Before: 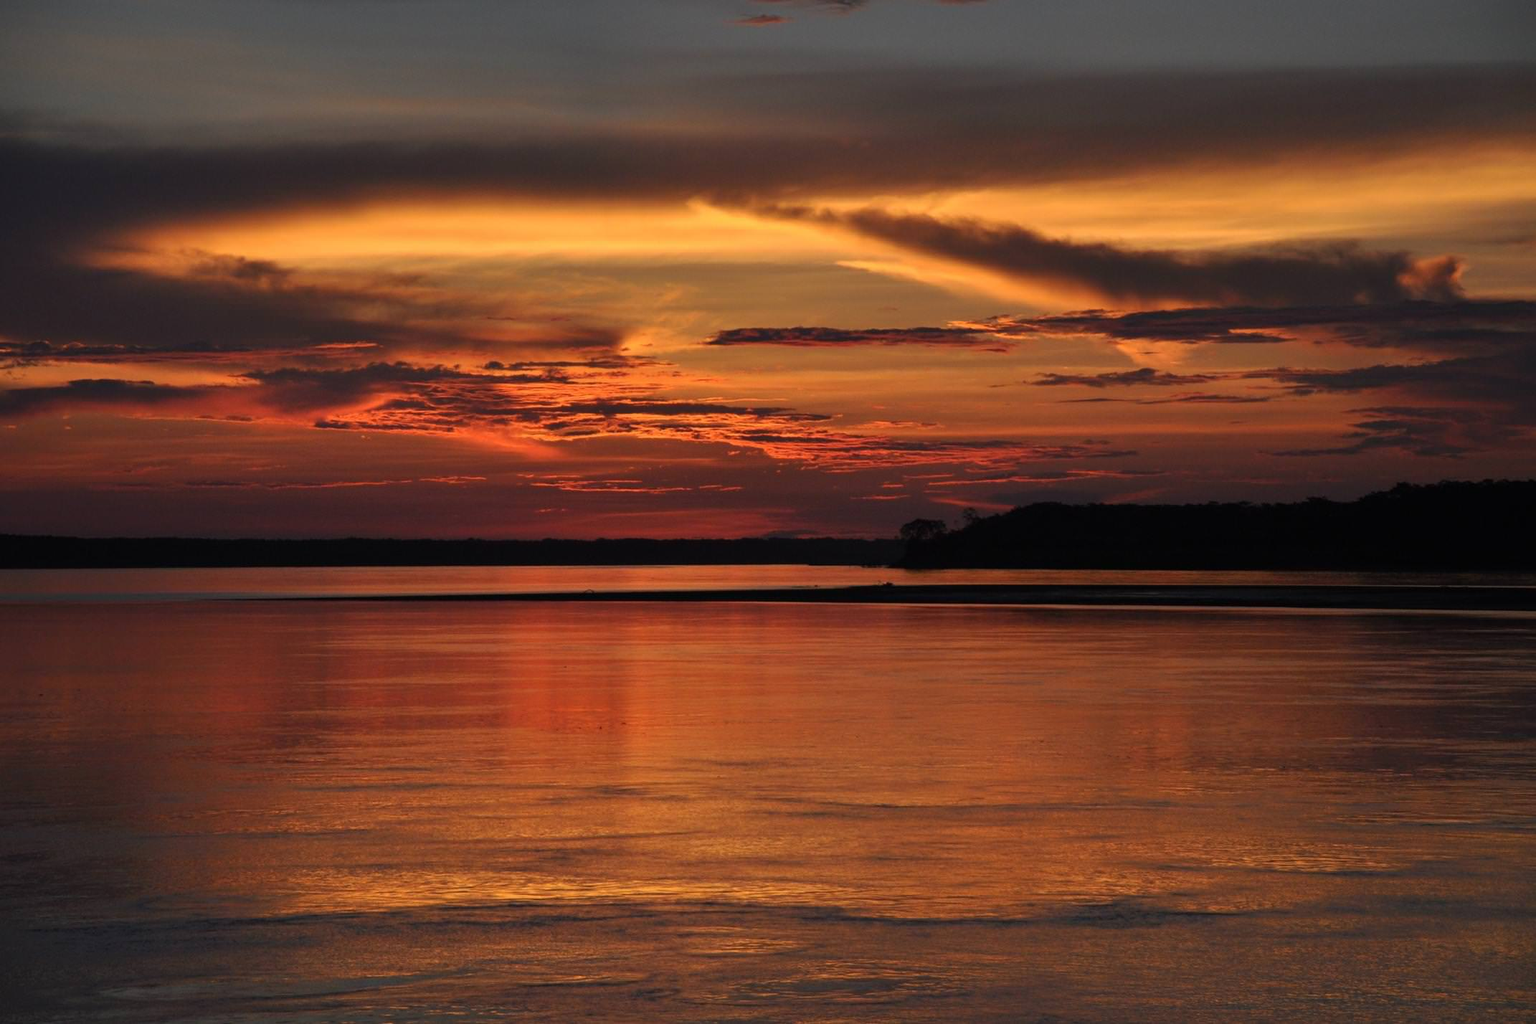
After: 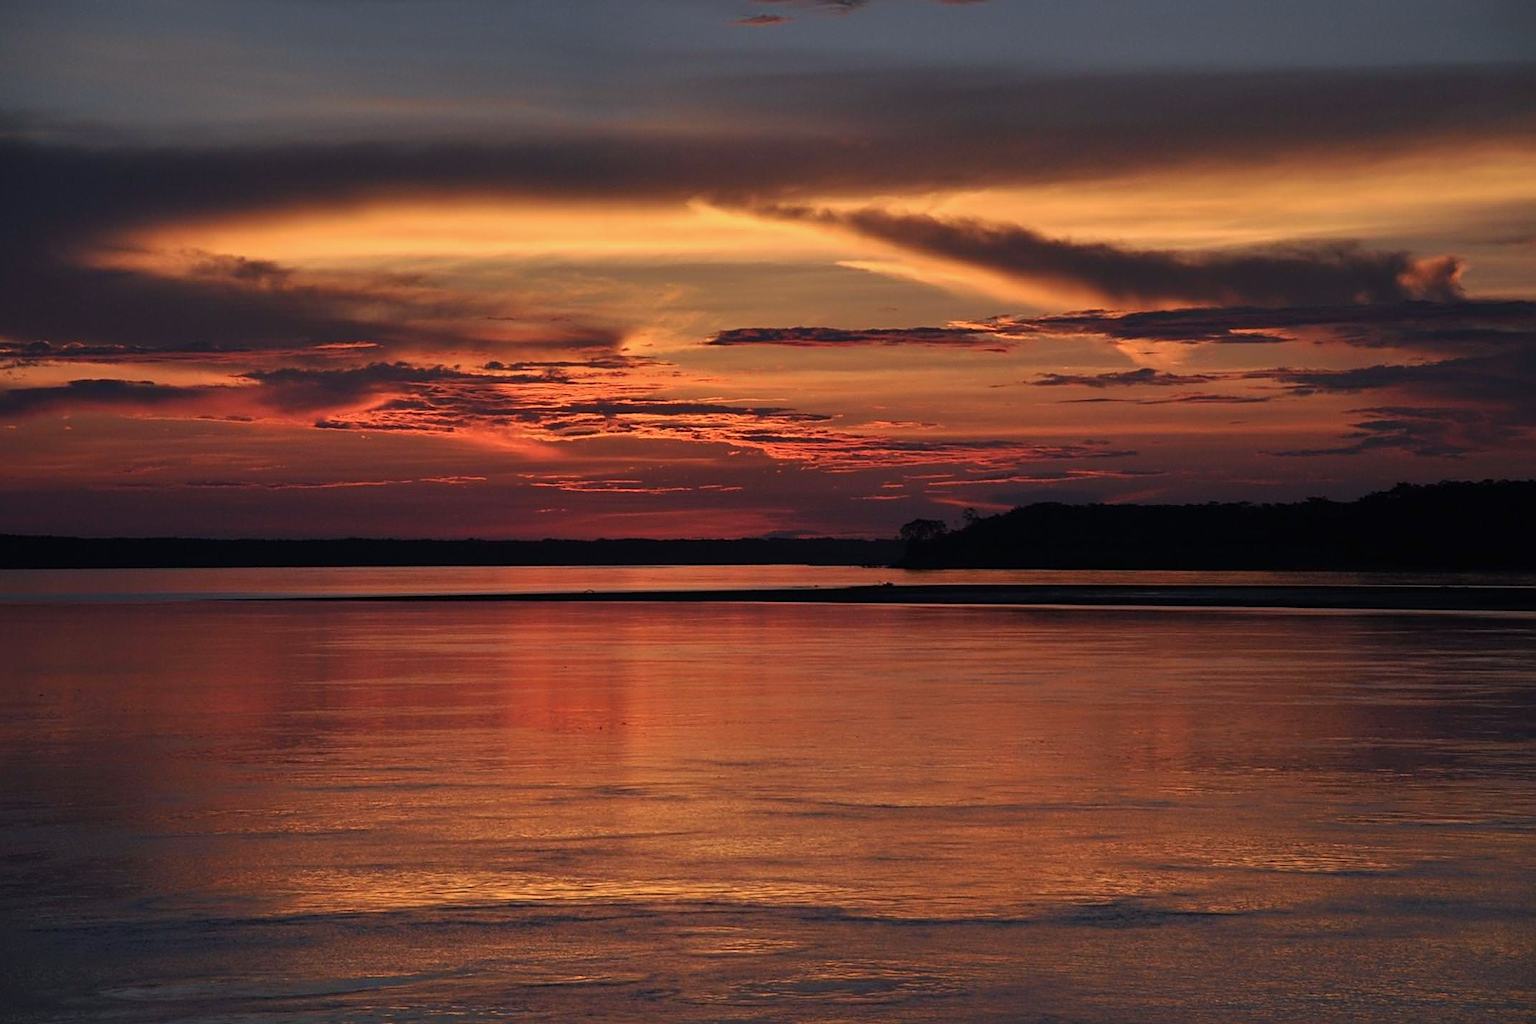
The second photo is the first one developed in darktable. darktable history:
sharpen: on, module defaults
color calibration: illuminant as shot in camera, x 0.37, y 0.382, temperature 4320.57 K
